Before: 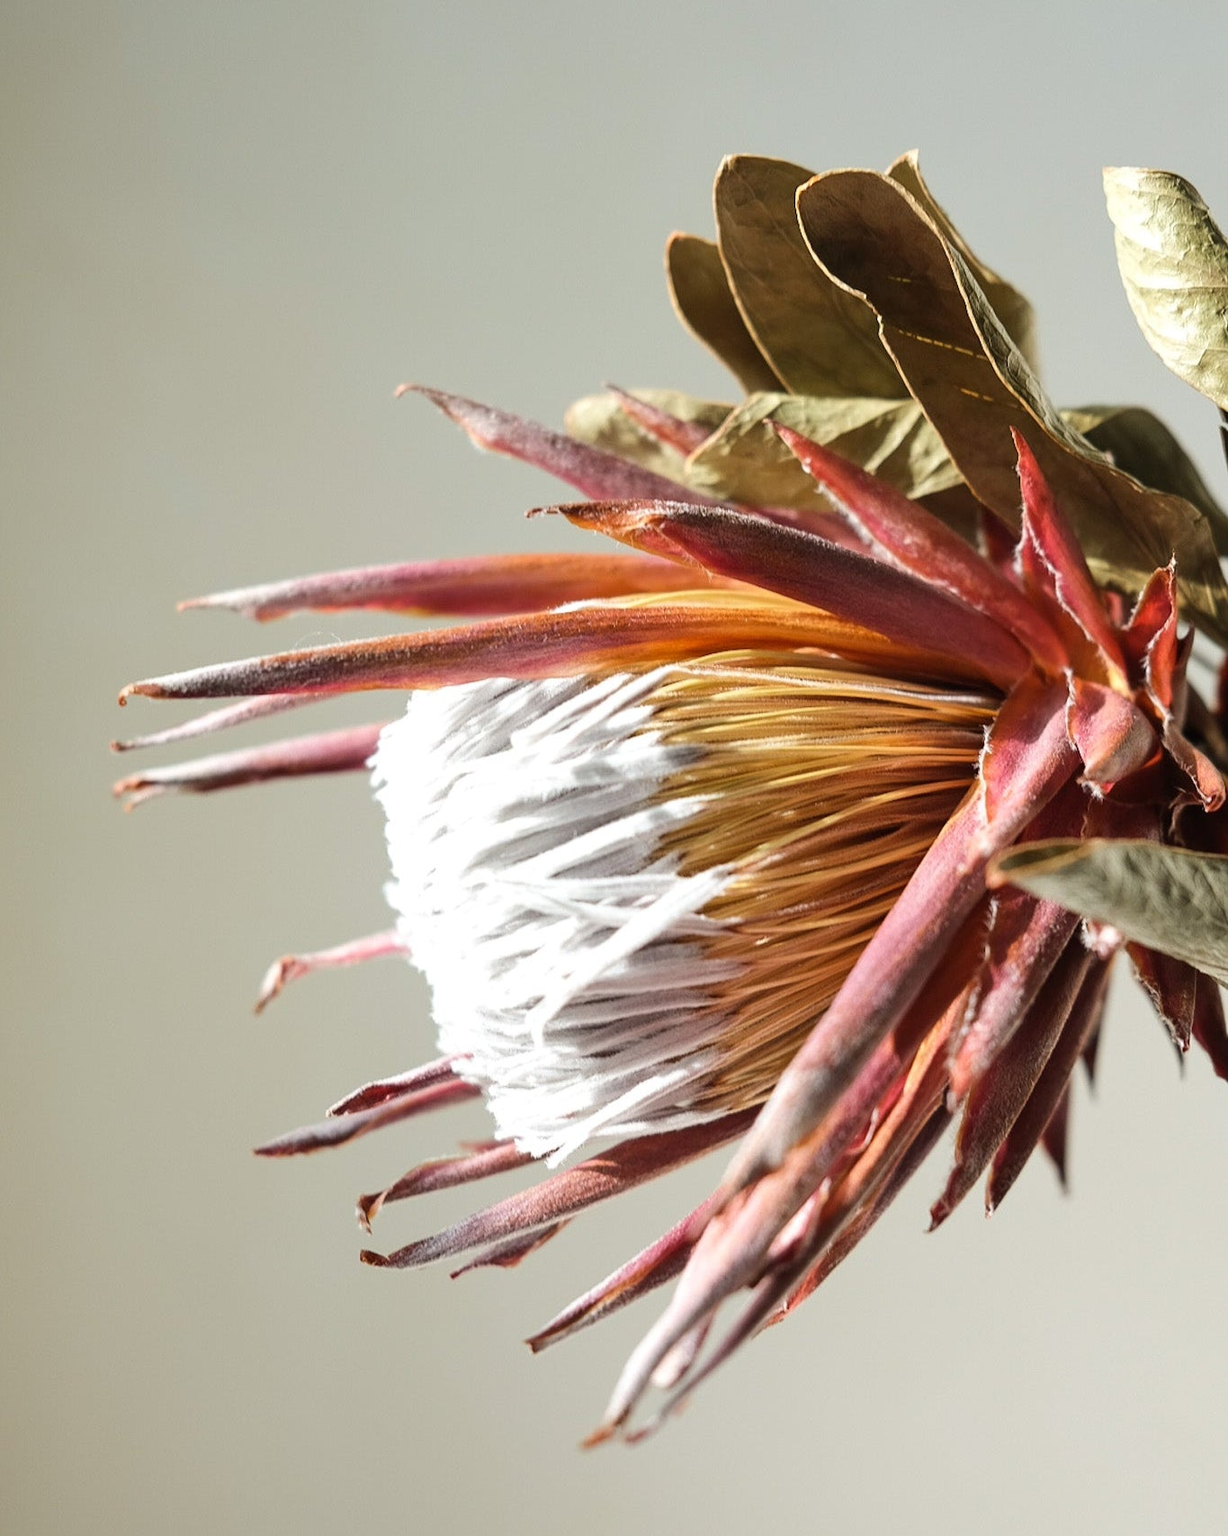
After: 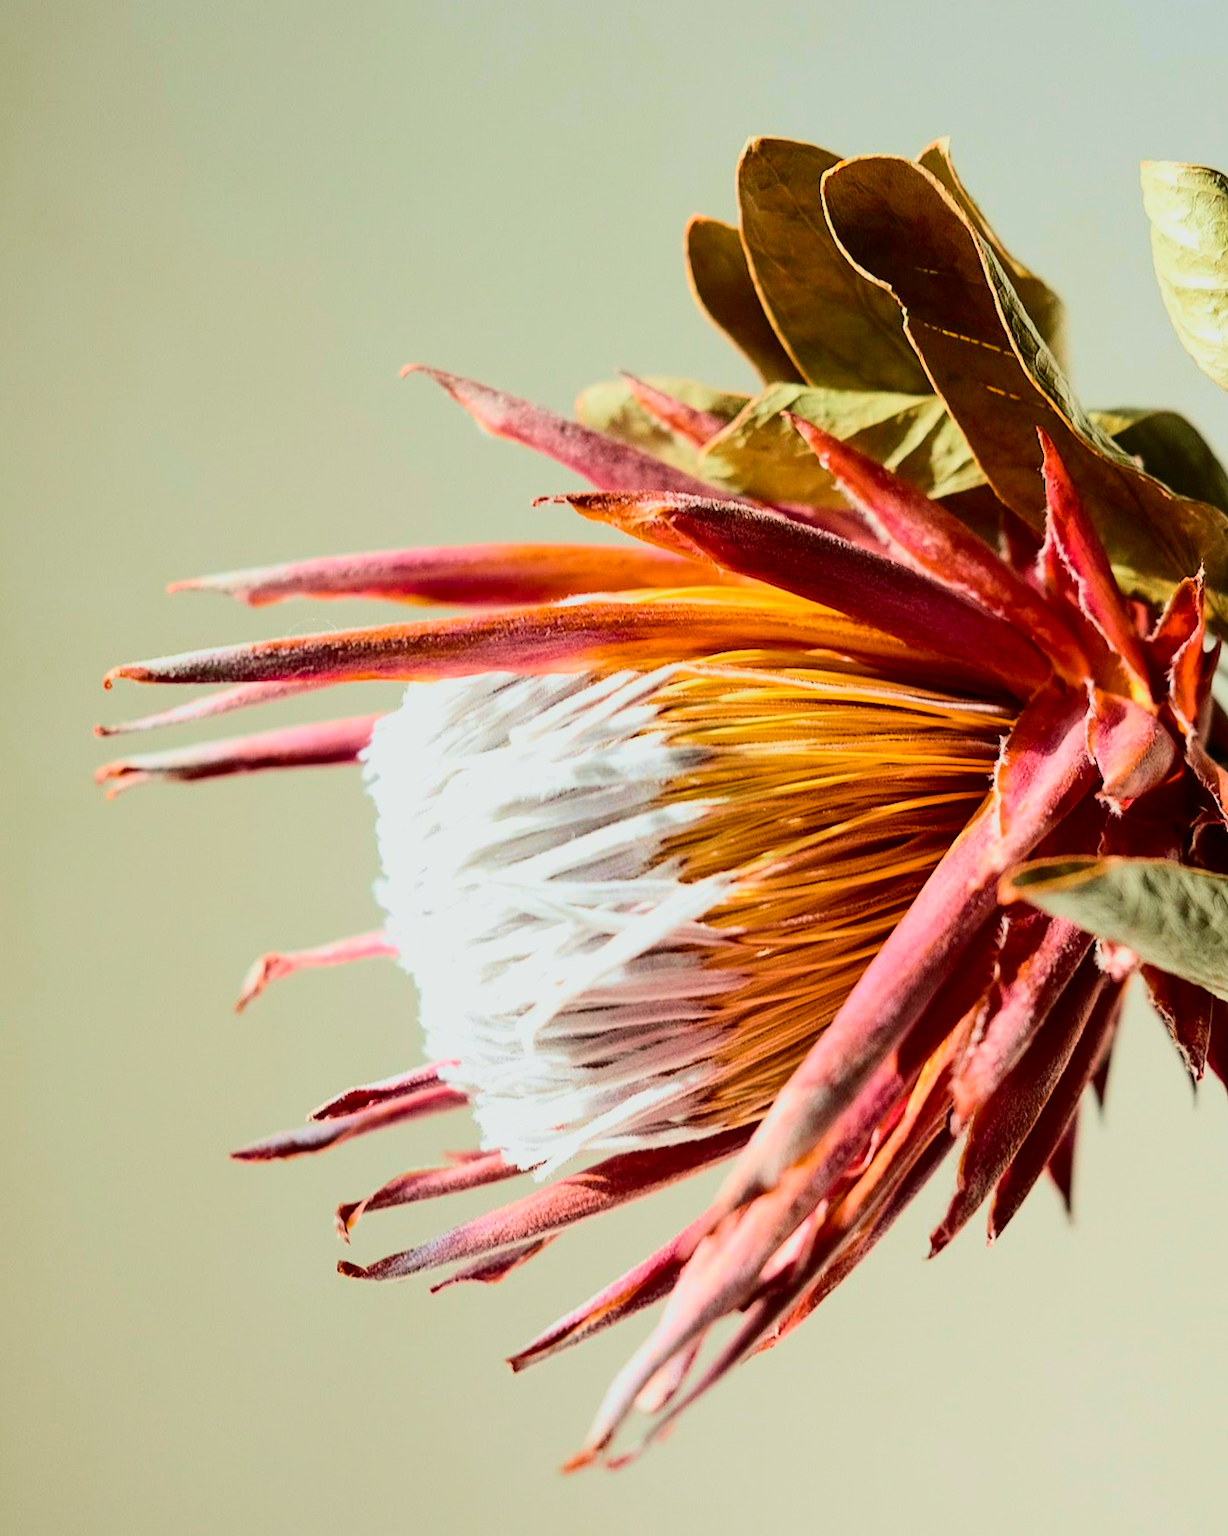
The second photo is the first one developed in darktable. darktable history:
tone curve: curves: ch0 [(0, 0) (0.128, 0.068) (0.292, 0.274) (0.453, 0.507) (0.653, 0.717) (0.785, 0.817) (0.995, 0.917)]; ch1 [(0, 0) (0.384, 0.365) (0.463, 0.447) (0.486, 0.474) (0.503, 0.497) (0.52, 0.525) (0.559, 0.591) (0.583, 0.623) (0.672, 0.699) (0.766, 0.773) (1, 1)]; ch2 [(0, 0) (0.374, 0.344) (0.446, 0.443) (0.501, 0.5) (0.527, 0.549) (0.565, 0.582) (0.624, 0.632) (1, 1)], color space Lab, independent channels, preserve colors none
crop and rotate: angle -1.69°
color balance rgb: linear chroma grading › global chroma 15%, perceptual saturation grading › global saturation 30%
